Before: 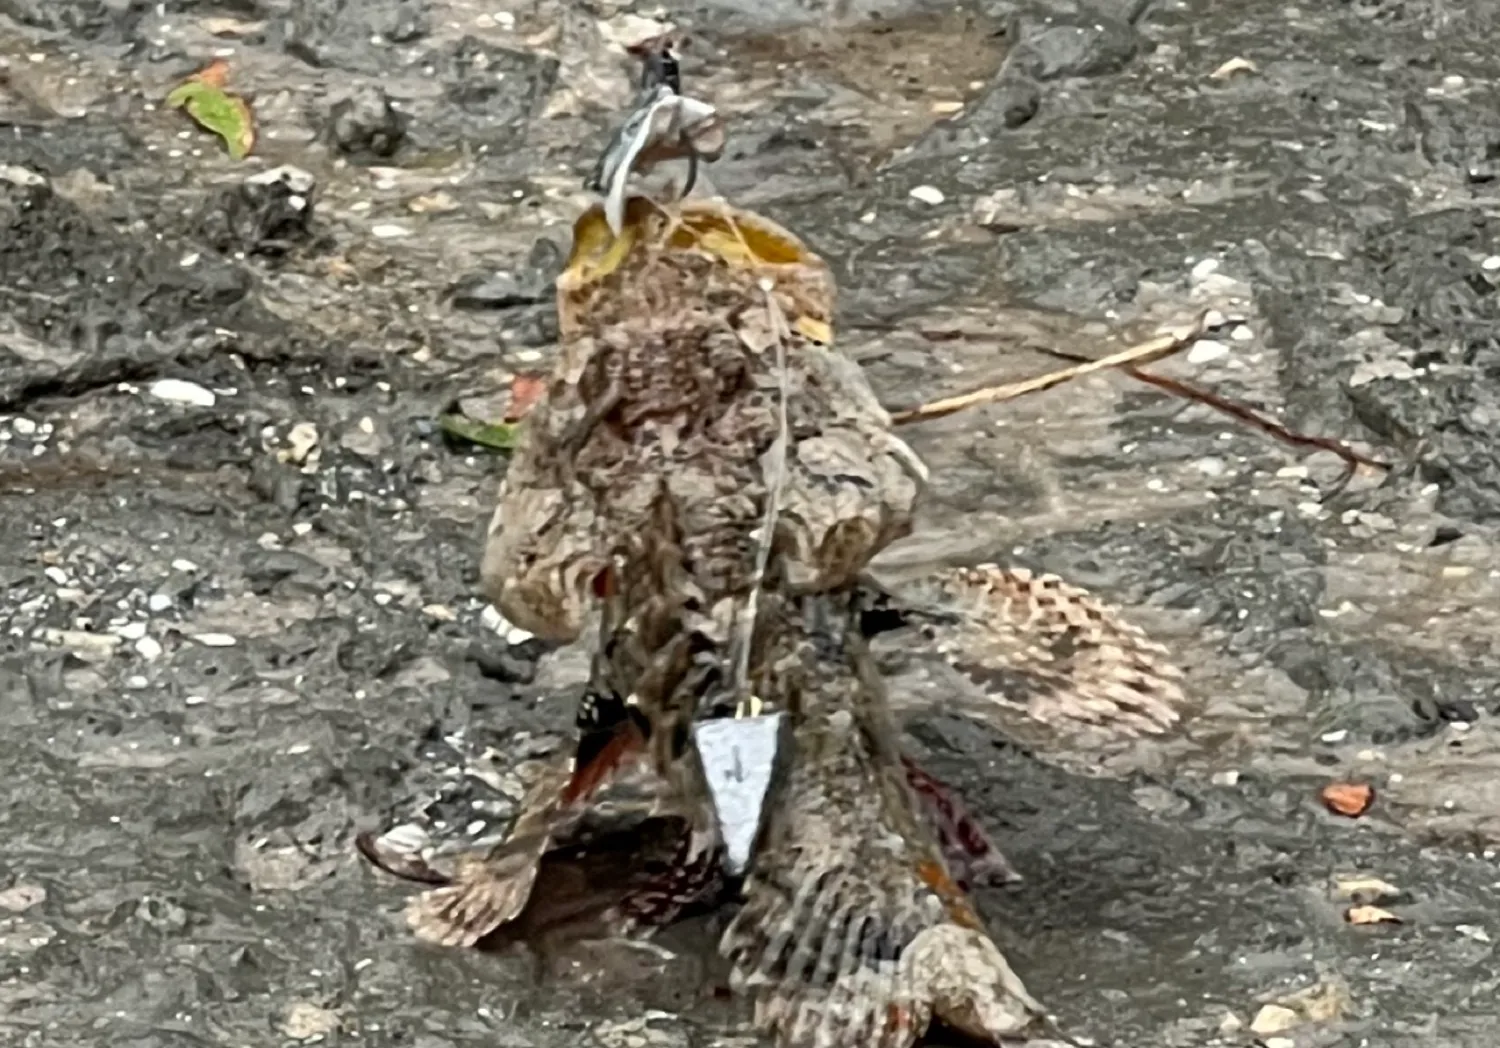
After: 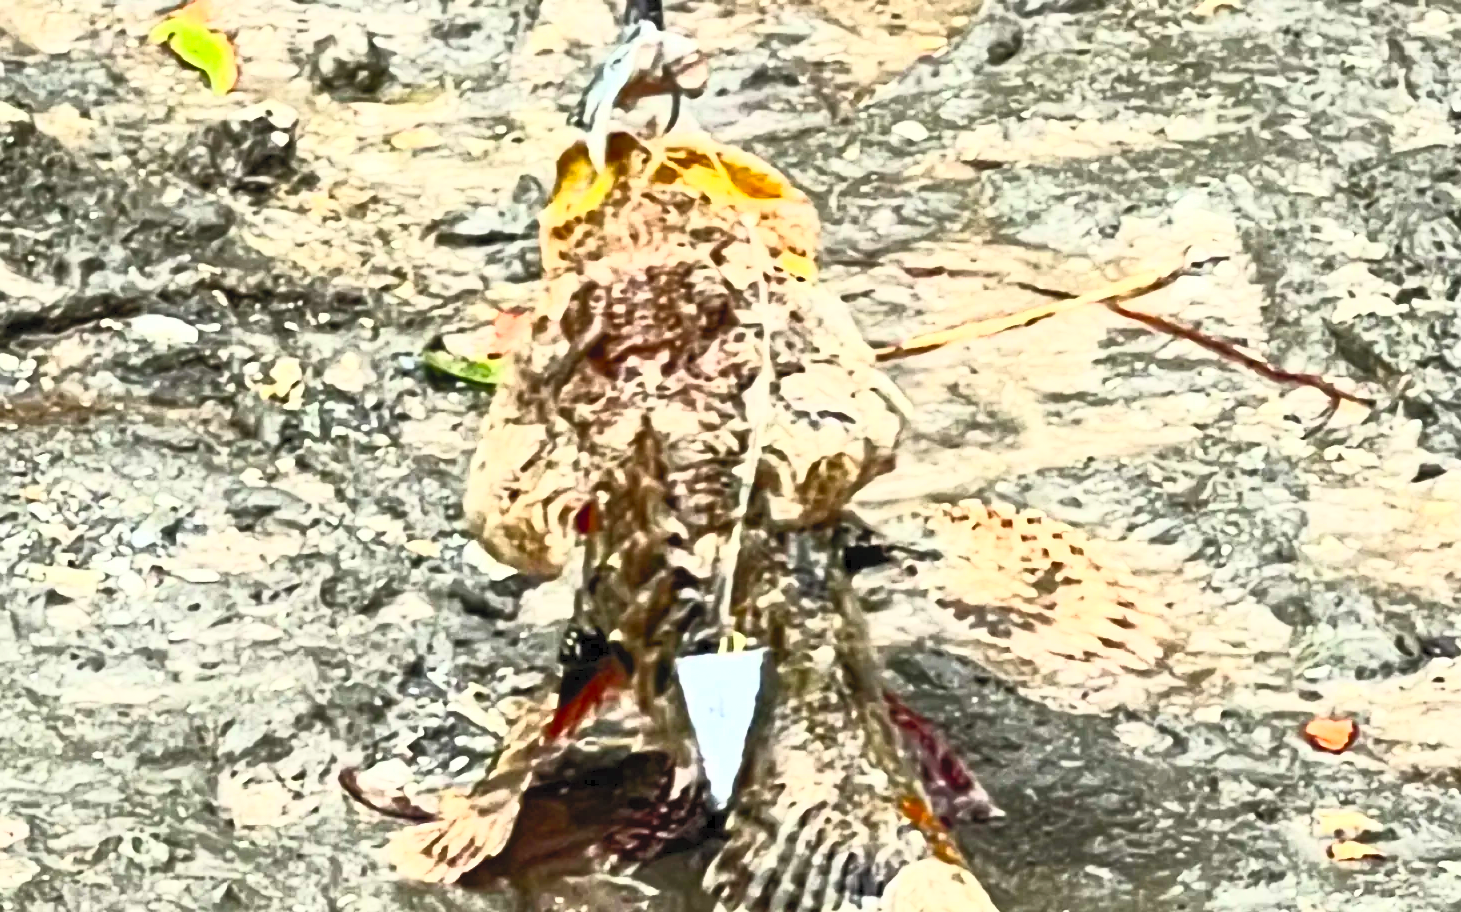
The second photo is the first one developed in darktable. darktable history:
contrast brightness saturation: contrast 0.985, brightness 0.984, saturation 0.998
crop: left 1.19%, top 6.109%, right 1.386%, bottom 6.775%
